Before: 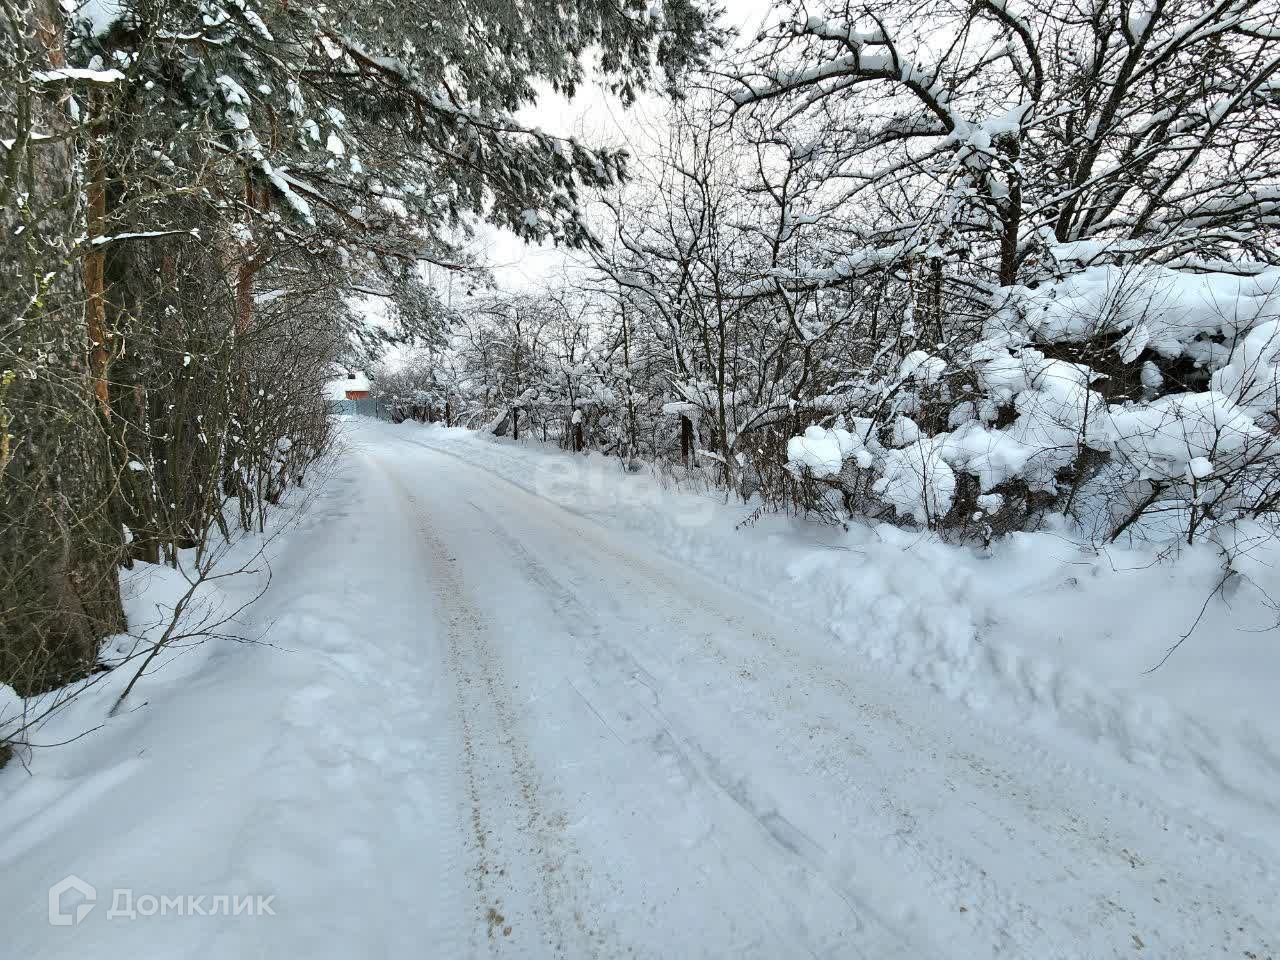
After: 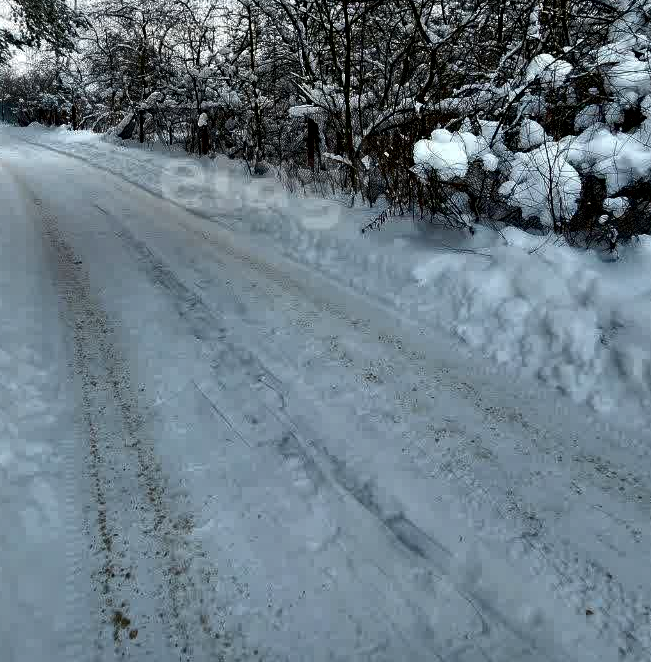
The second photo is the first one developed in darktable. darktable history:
local contrast: highlights 103%, shadows 103%, detail 119%, midtone range 0.2
contrast brightness saturation: contrast 0.089, brightness -0.598, saturation 0.172
crop and rotate: left 29.262%, top 30.999%, right 19.812%
